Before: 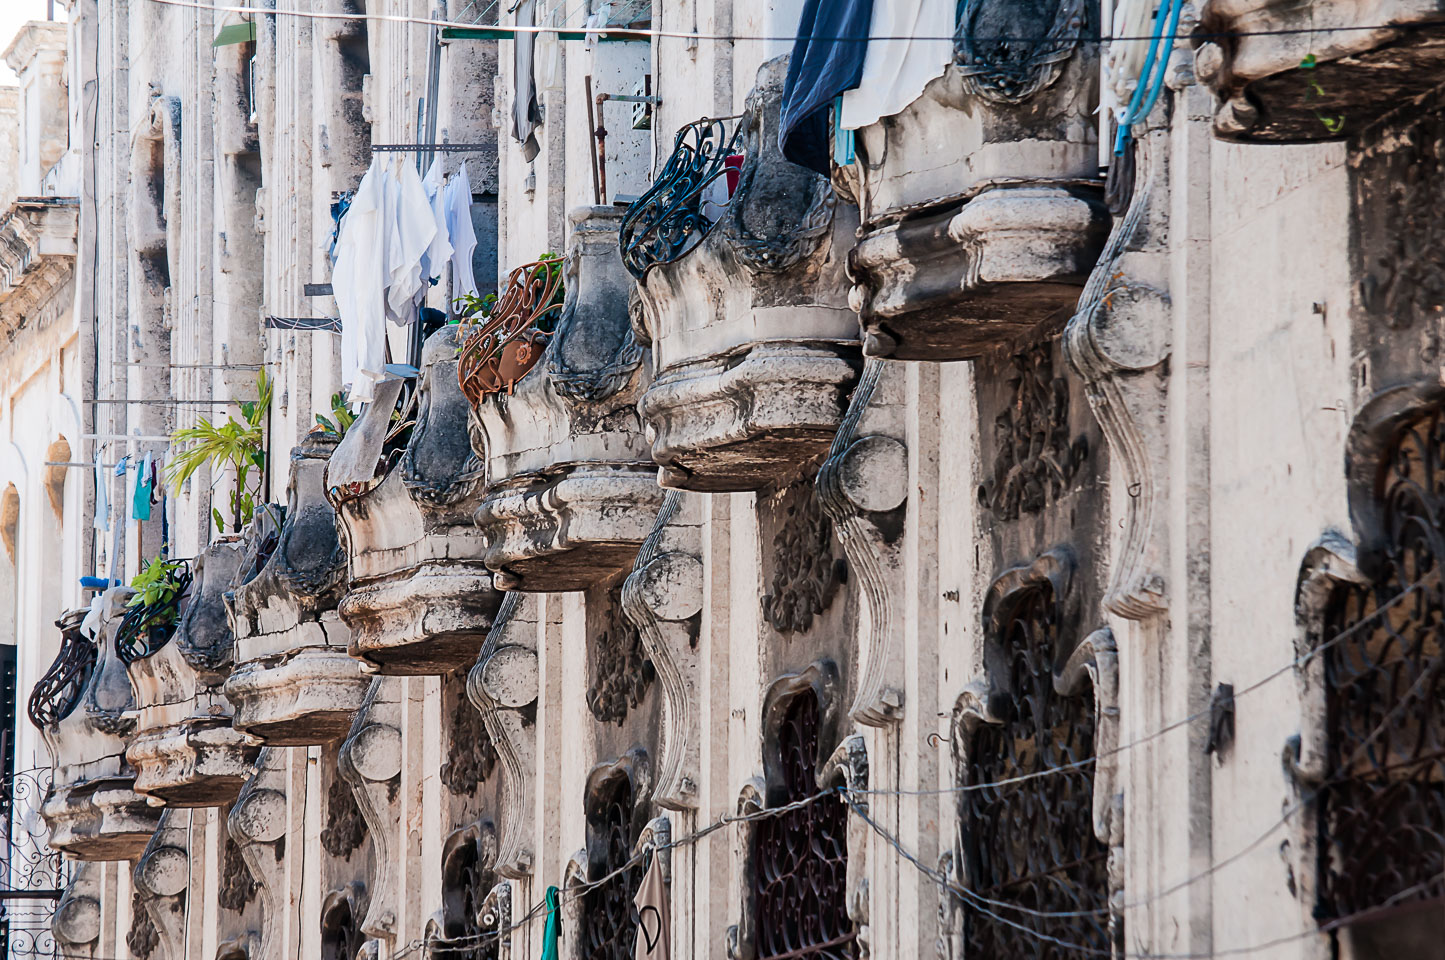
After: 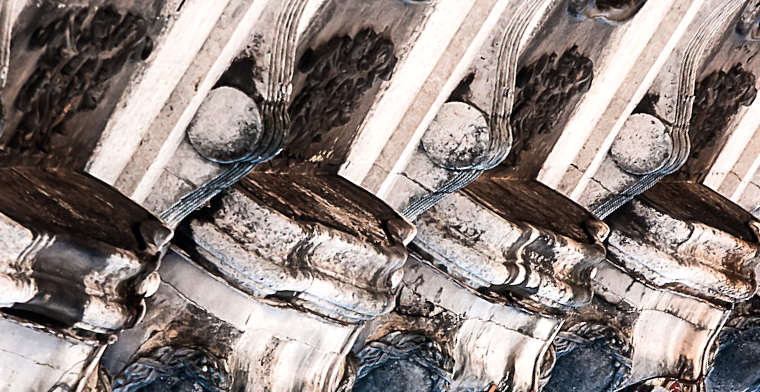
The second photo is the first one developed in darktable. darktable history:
tone equalizer: -8 EV -0.773 EV, -7 EV -0.69 EV, -6 EV -0.577 EV, -5 EV -0.396 EV, -3 EV 0.383 EV, -2 EV 0.6 EV, -1 EV 0.686 EV, +0 EV 0.738 EV, edges refinement/feathering 500, mask exposure compensation -1.57 EV, preserve details no
crop and rotate: angle 148.19°, left 9.144%, top 15.679%, right 4.412%, bottom 17.07%
